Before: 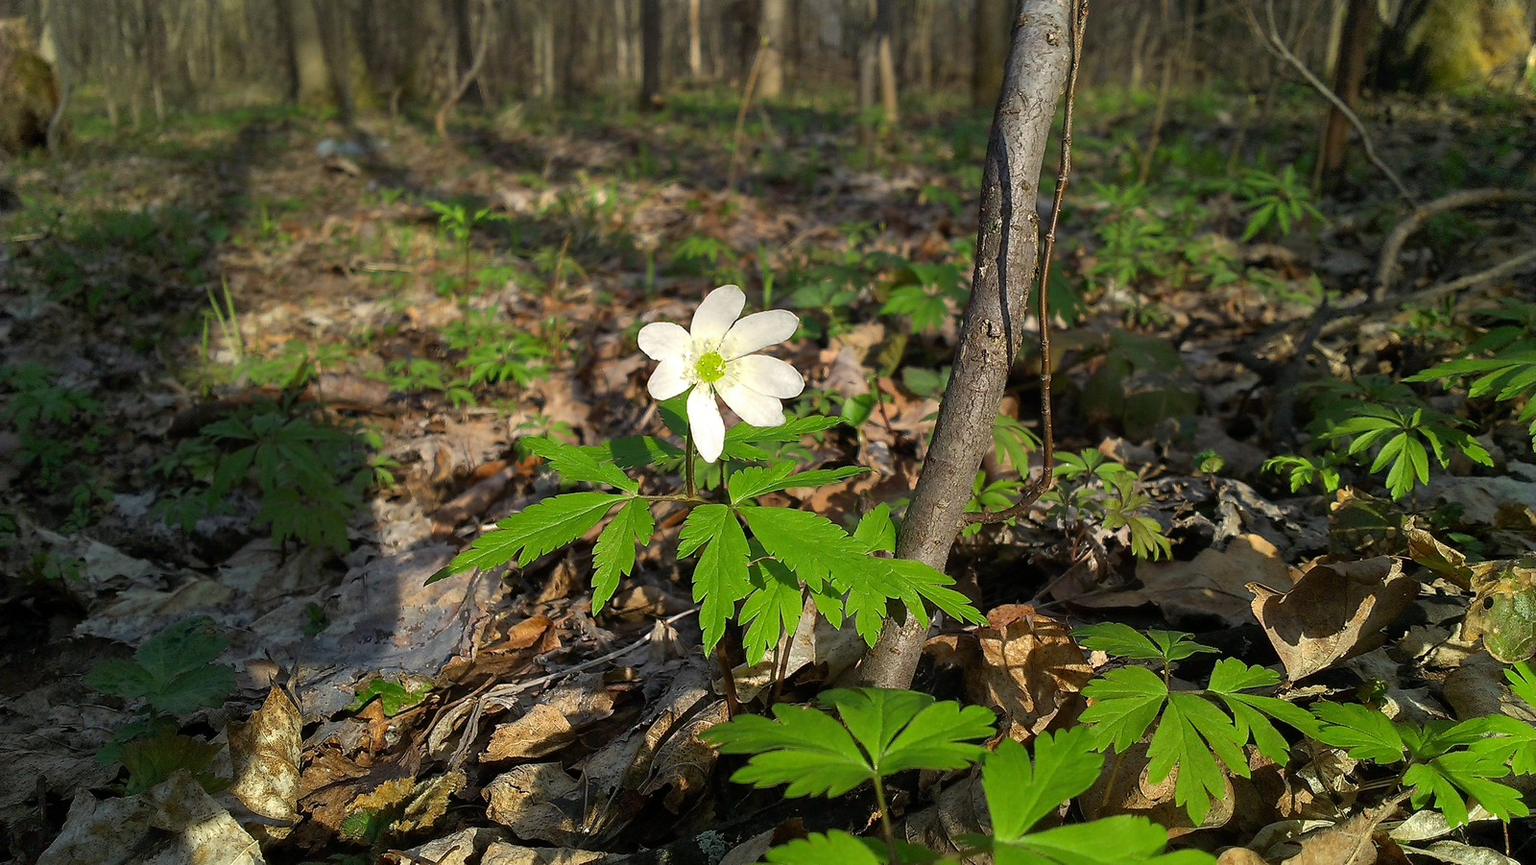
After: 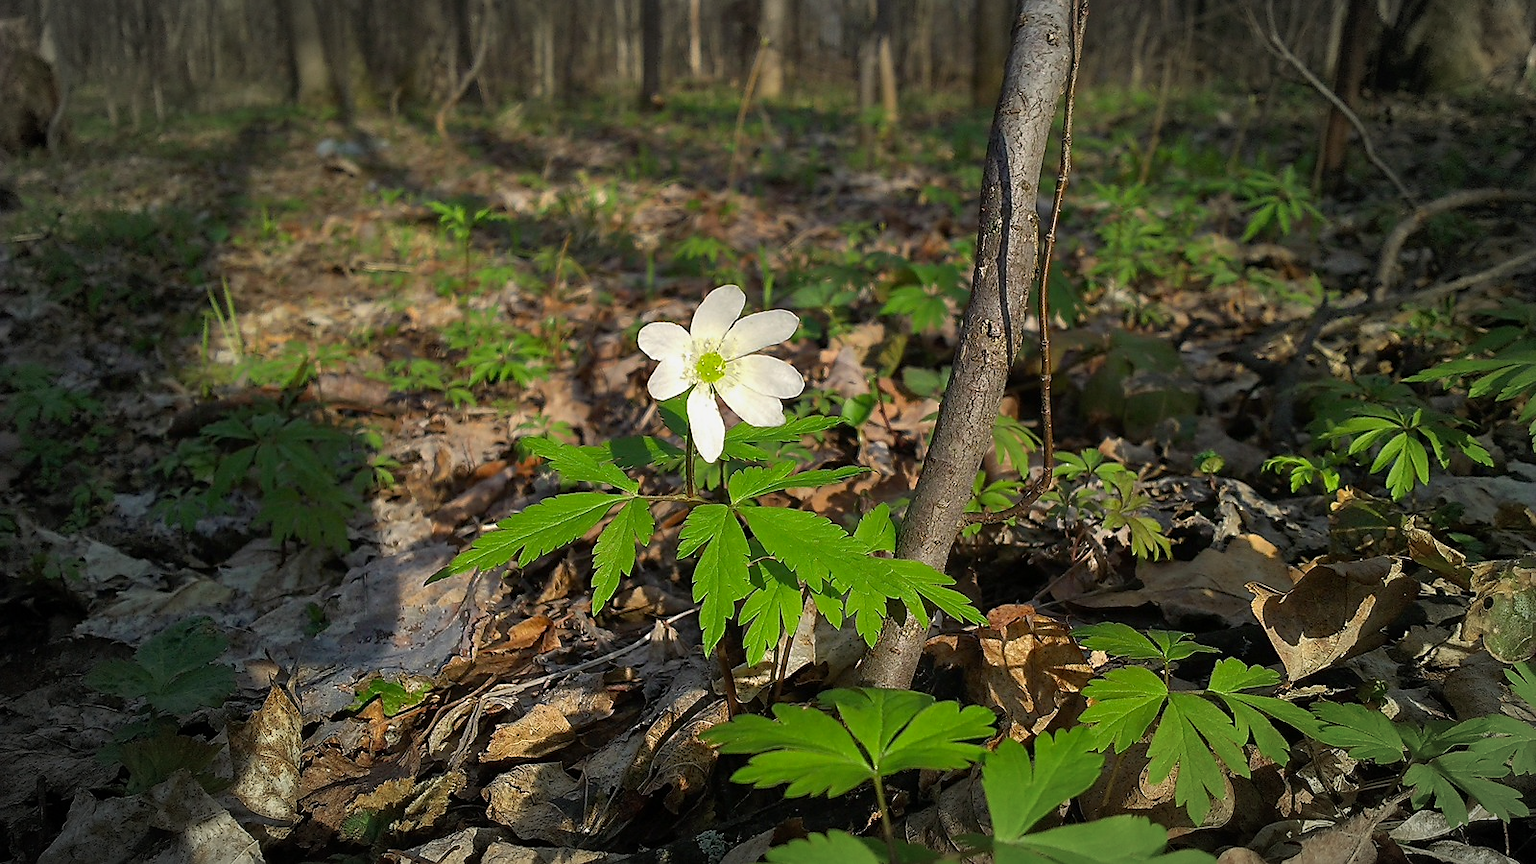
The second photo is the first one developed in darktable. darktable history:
sharpen: radius 1.846, amount 0.404, threshold 1.28
vignetting: automatic ratio true
shadows and highlights: shadows 25.08, white point adjustment -3.14, highlights -29.93
